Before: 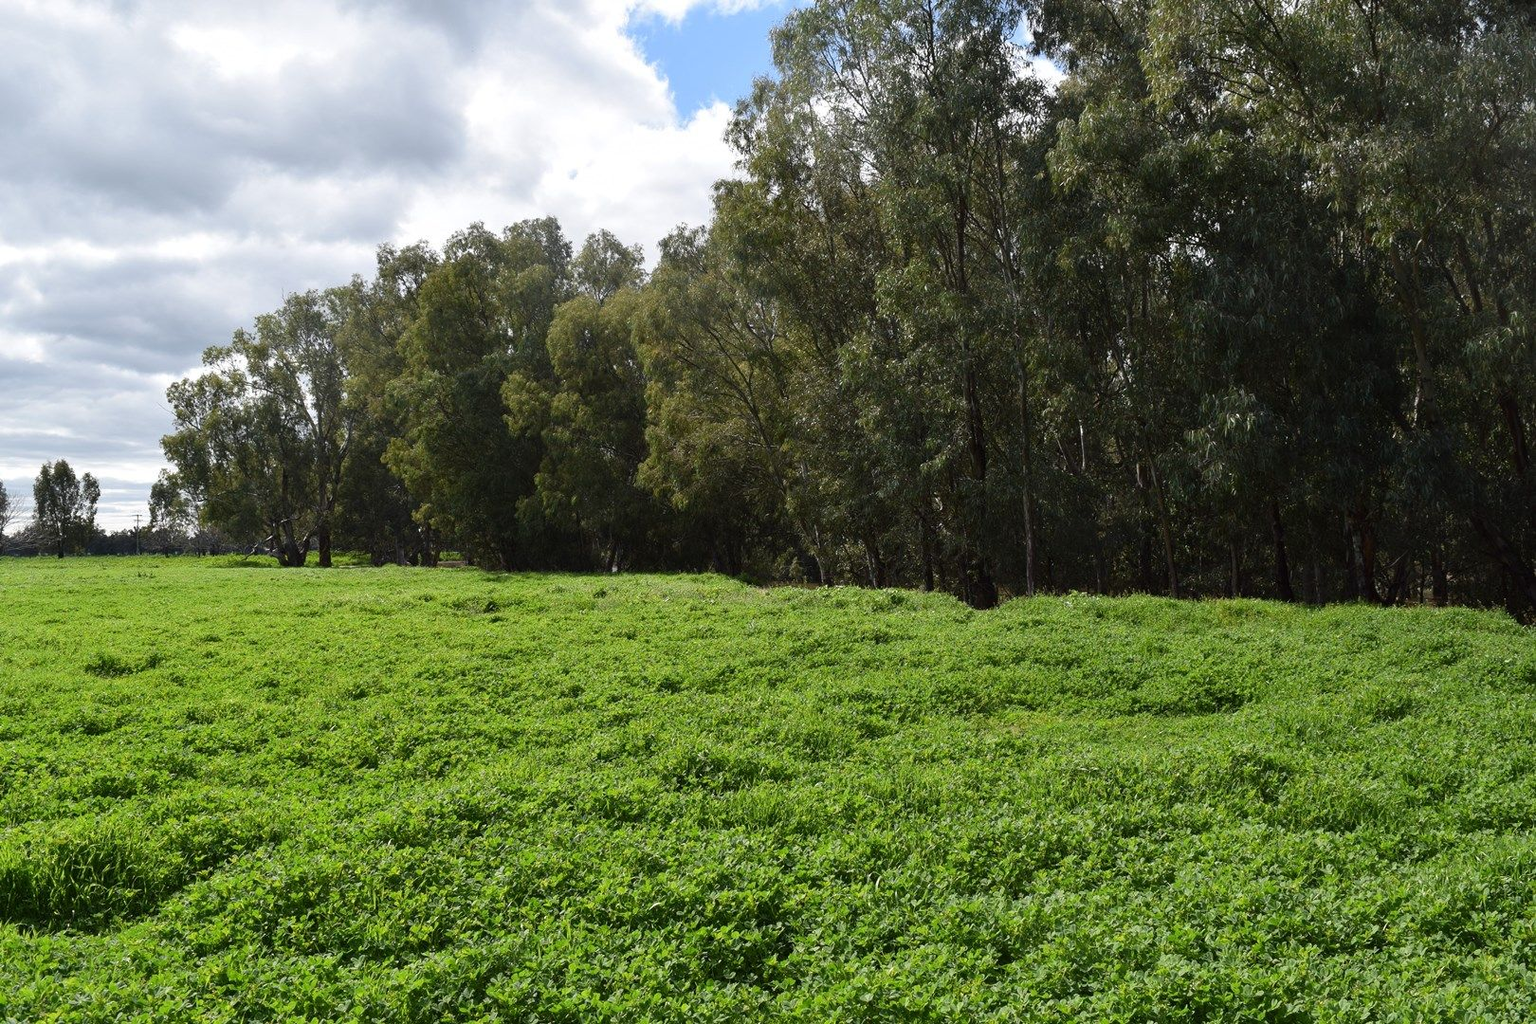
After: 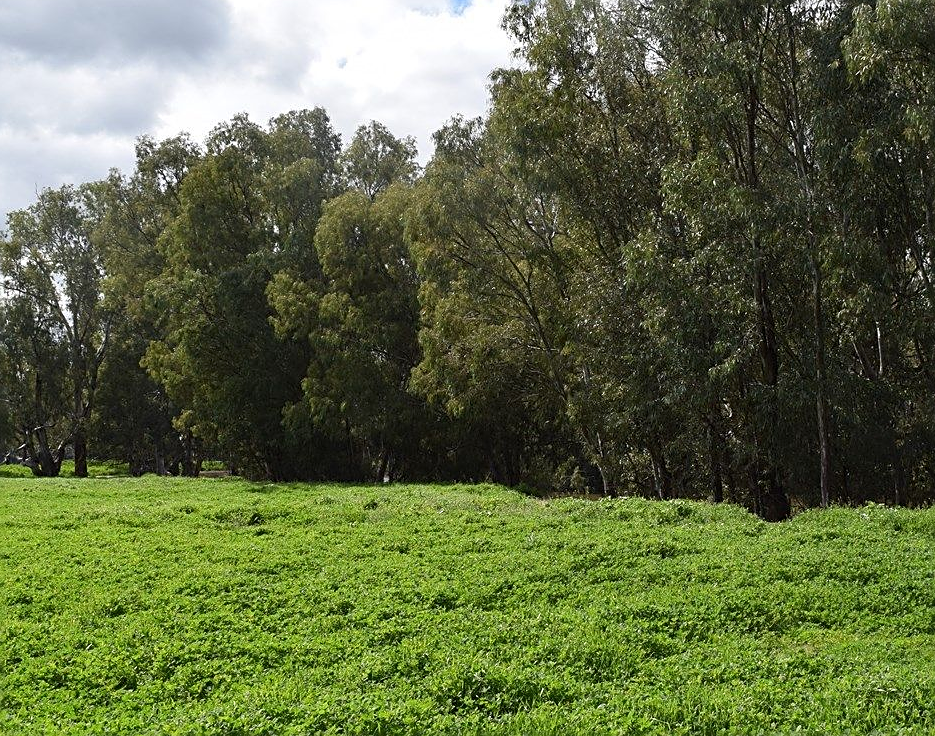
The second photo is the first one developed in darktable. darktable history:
crop: left 16.202%, top 11.208%, right 26.045%, bottom 20.557%
sharpen: on, module defaults
